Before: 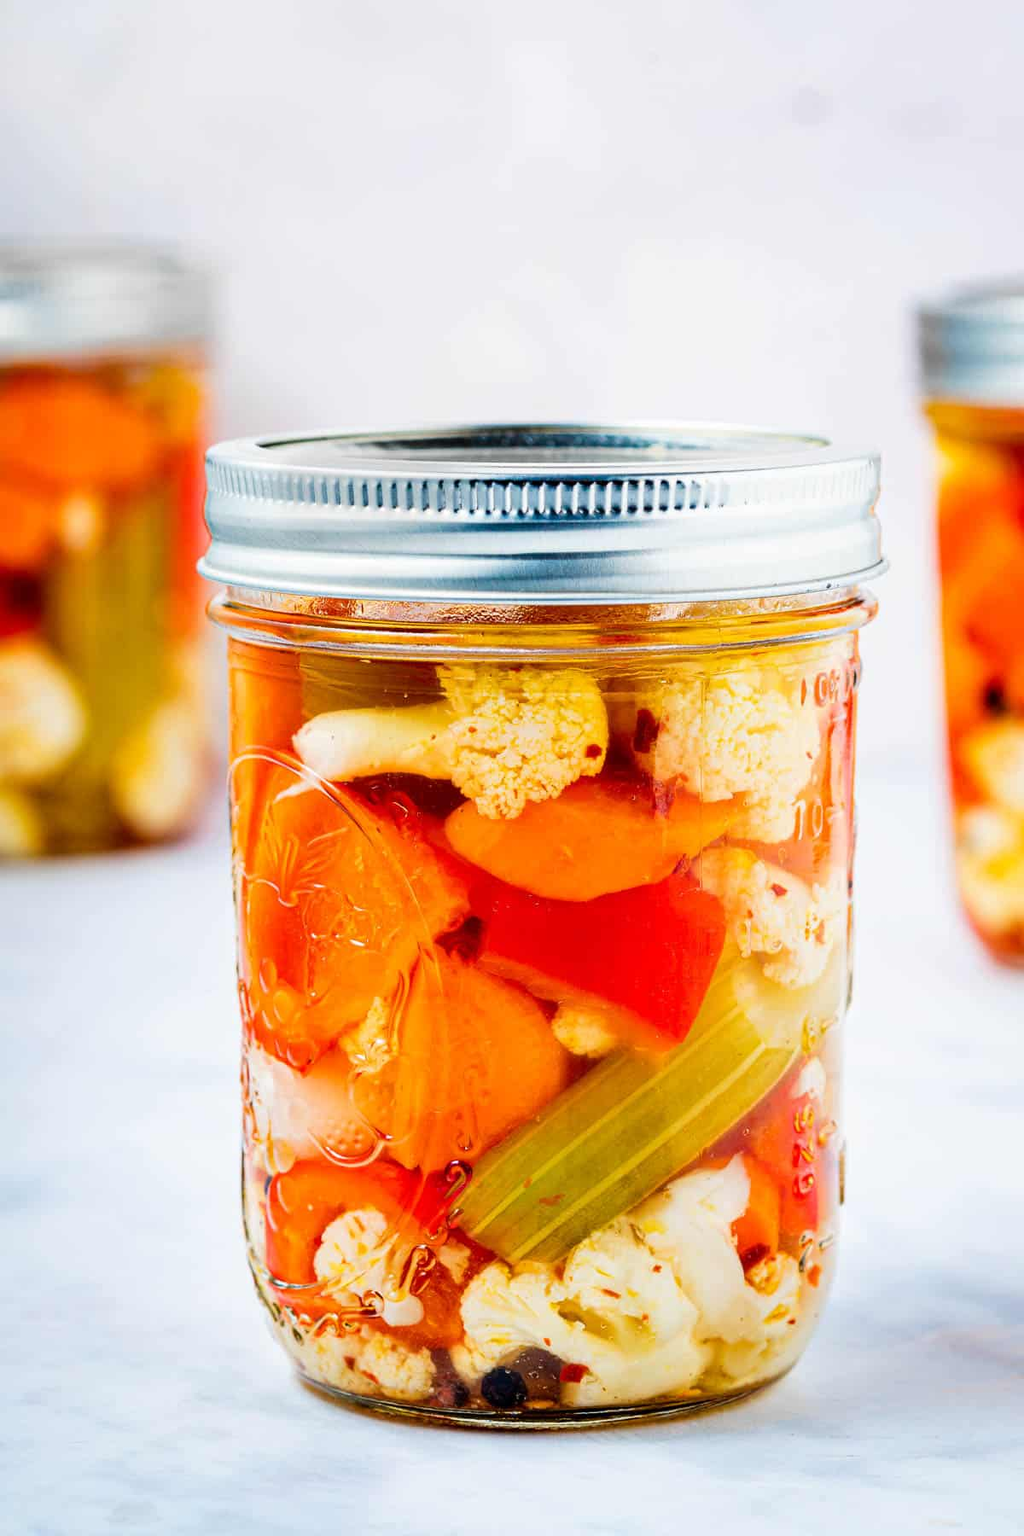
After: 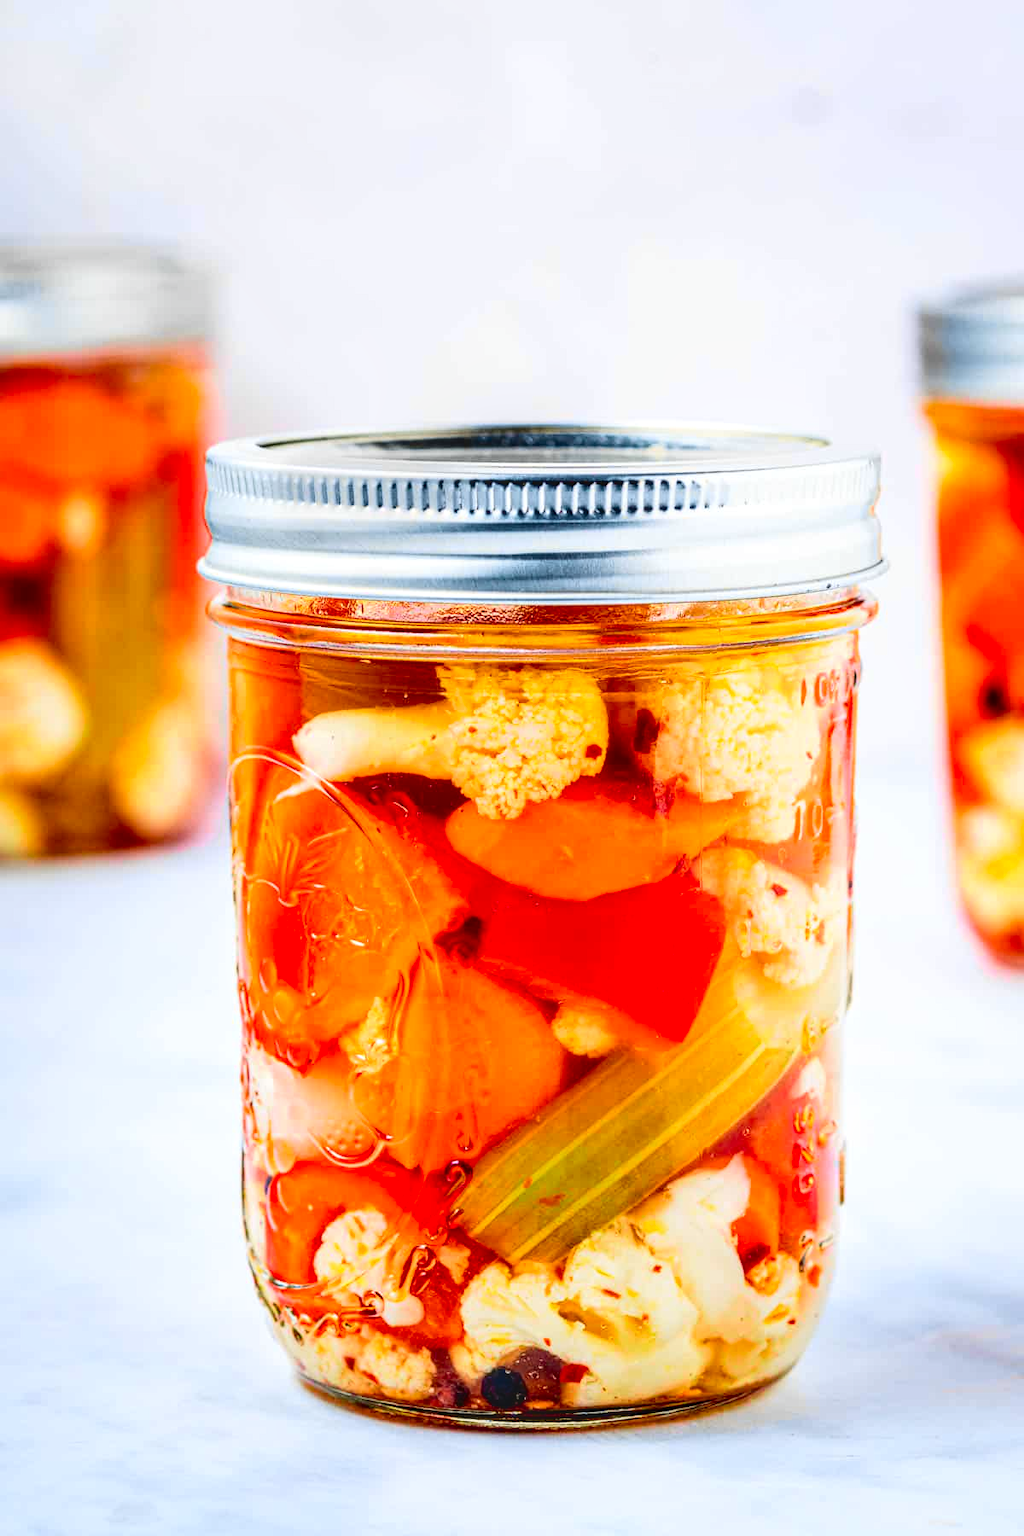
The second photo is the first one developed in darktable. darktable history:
local contrast: on, module defaults
tone curve: curves: ch0 [(0, 0.036) (0.119, 0.115) (0.466, 0.498) (0.715, 0.767) (0.817, 0.865) (1, 0.998)]; ch1 [(0, 0) (0.377, 0.416) (0.44, 0.461) (0.487, 0.49) (0.514, 0.517) (0.536, 0.577) (0.66, 0.724) (1, 1)]; ch2 [(0, 0) (0.38, 0.405) (0.463, 0.443) (0.492, 0.486) (0.526, 0.541) (0.578, 0.598) (0.653, 0.698) (1, 1)], color space Lab, independent channels, preserve colors none
